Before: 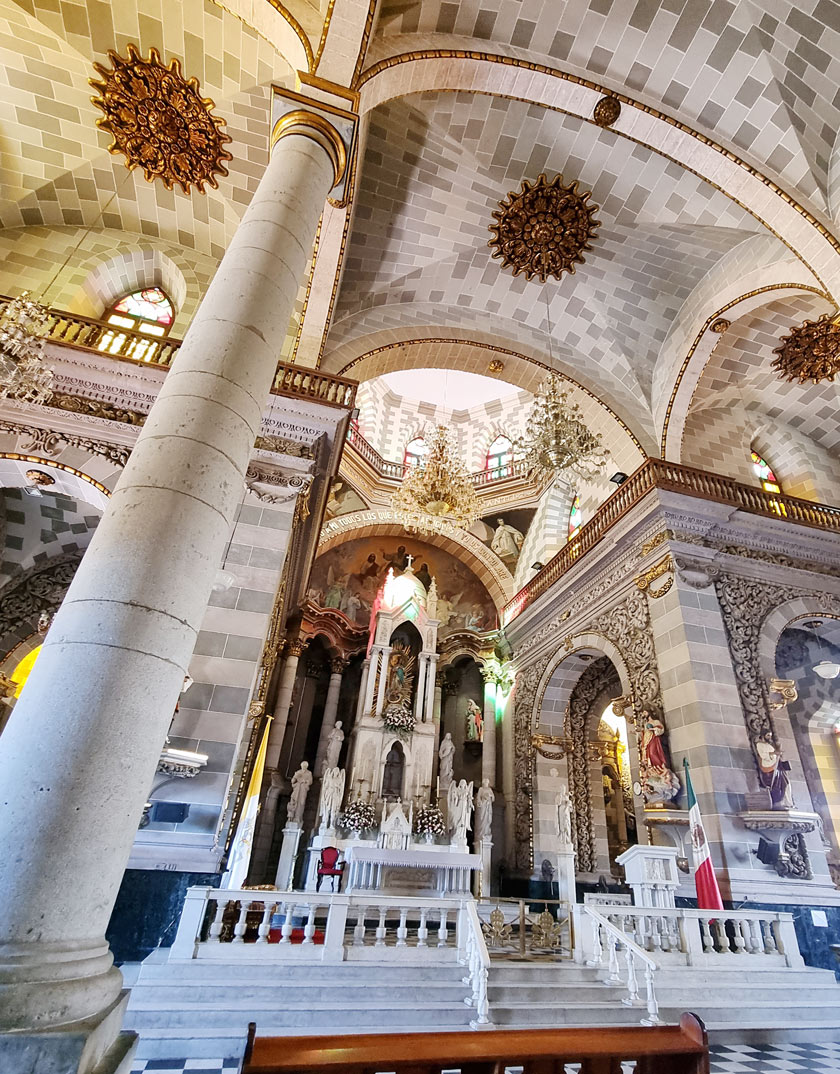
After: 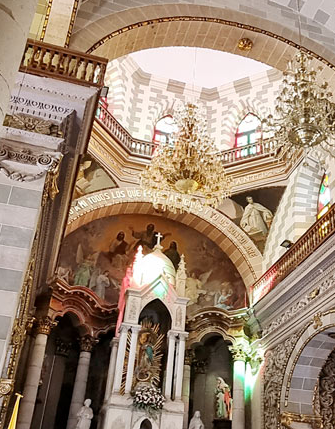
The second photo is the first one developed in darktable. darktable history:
exposure: black level correction 0.001, compensate highlight preservation false
crop: left 30%, top 30%, right 30%, bottom 30%
